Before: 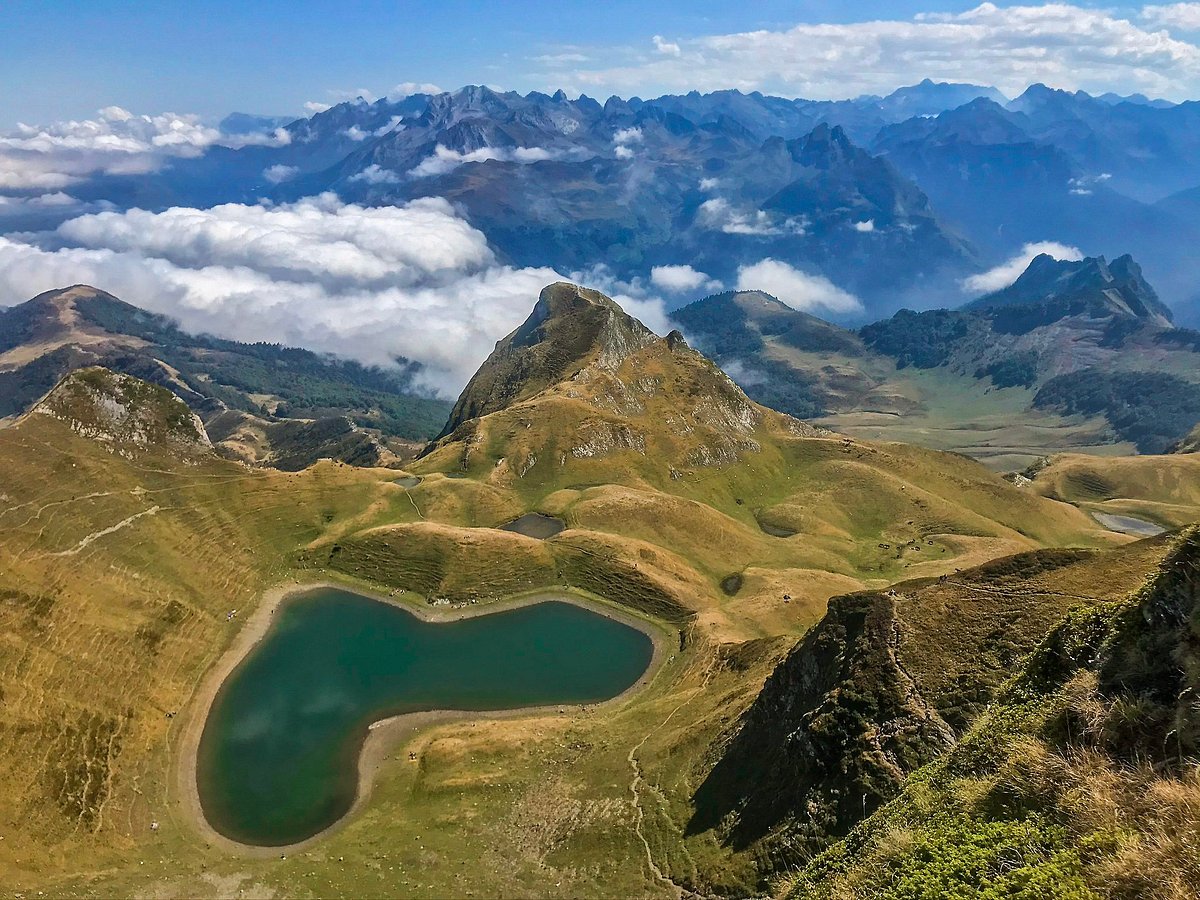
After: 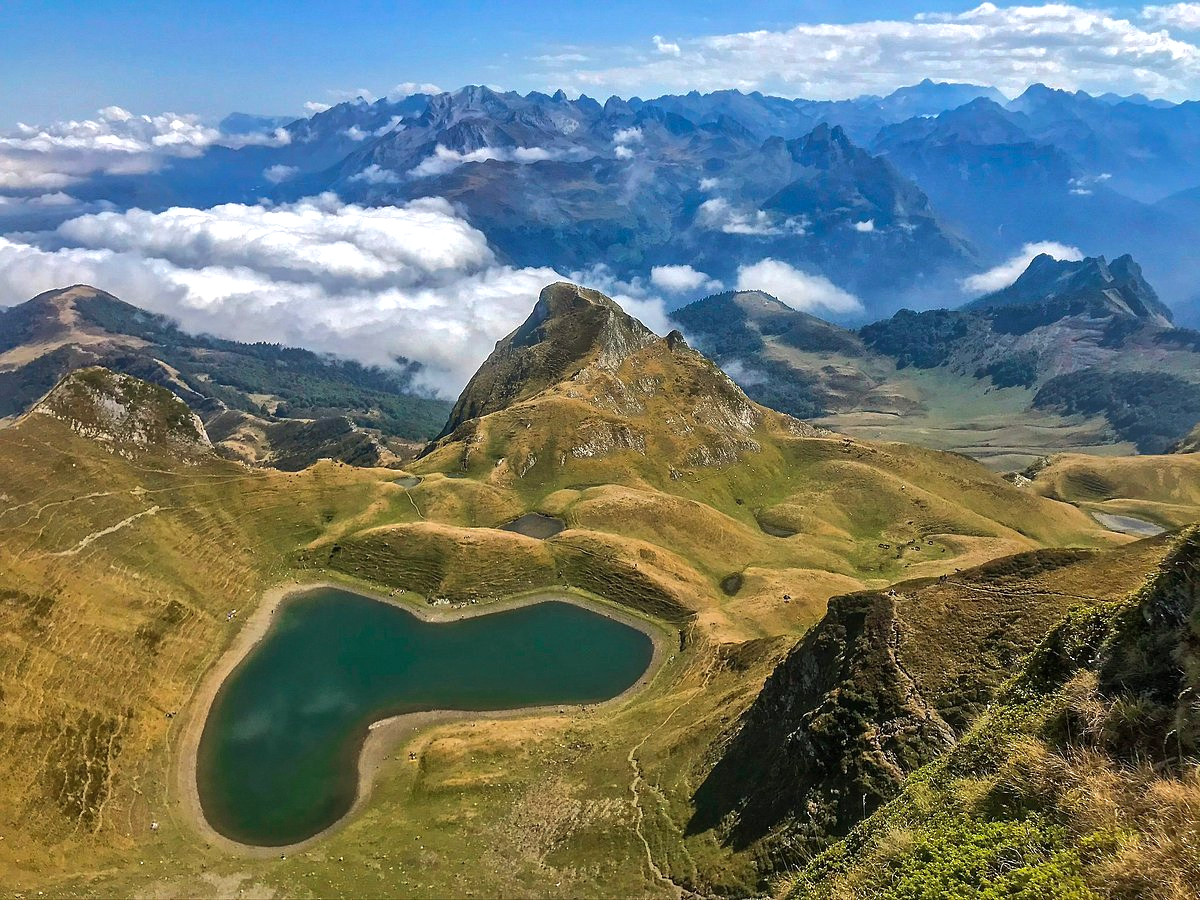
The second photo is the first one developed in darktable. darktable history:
vibrance: vibrance 10%
tone equalizer: -8 EV -0.417 EV, -7 EV -0.389 EV, -6 EV -0.333 EV, -5 EV -0.222 EV, -3 EV 0.222 EV, -2 EV 0.333 EV, -1 EV 0.389 EV, +0 EV 0.417 EV, edges refinement/feathering 500, mask exposure compensation -1.57 EV, preserve details no
shadows and highlights: on, module defaults
